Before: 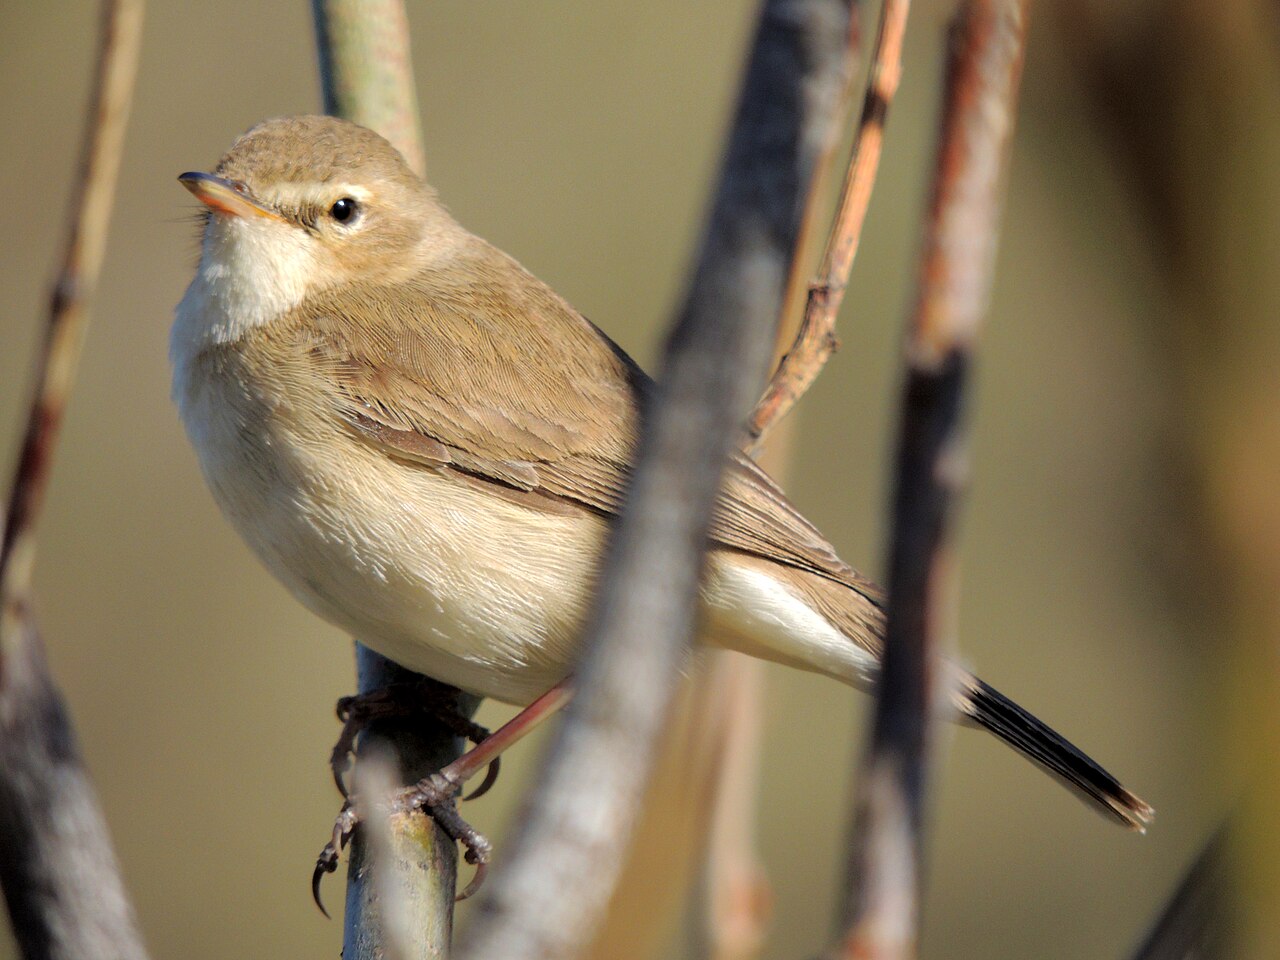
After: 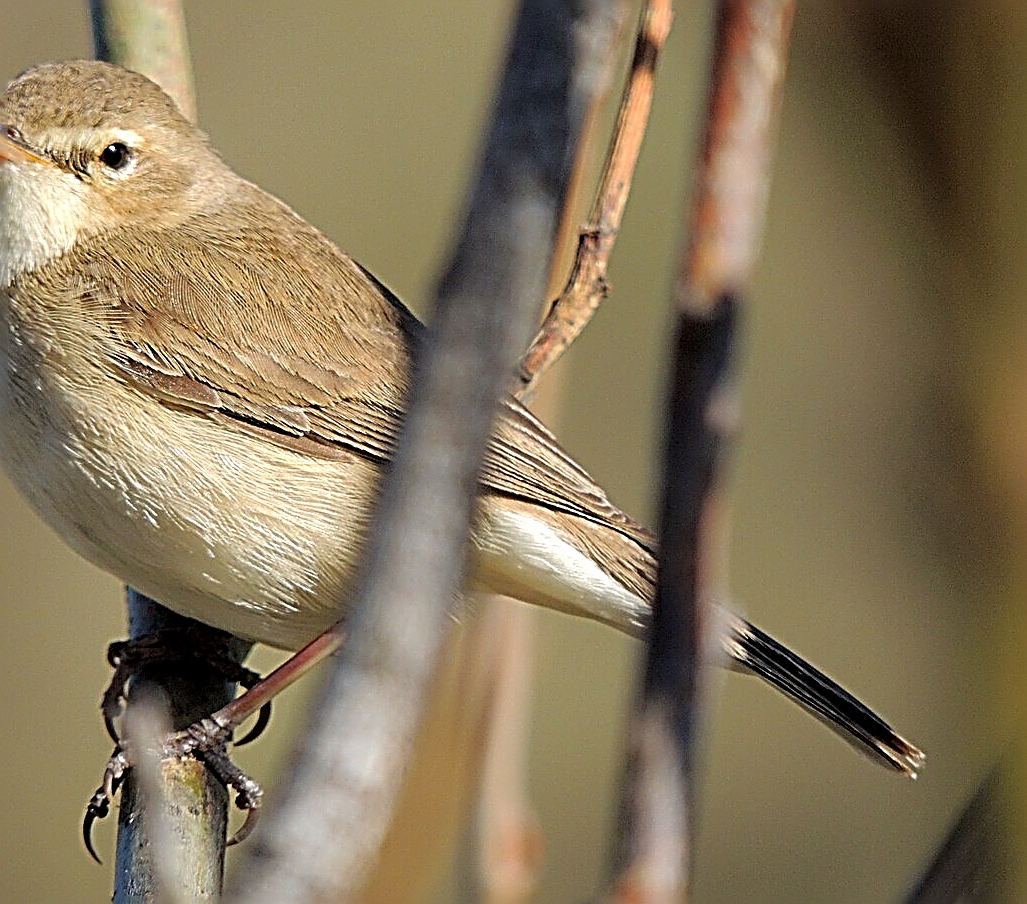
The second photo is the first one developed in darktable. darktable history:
sharpen: radius 3.158, amount 1.731
crop and rotate: left 17.959%, top 5.771%, right 1.742%
